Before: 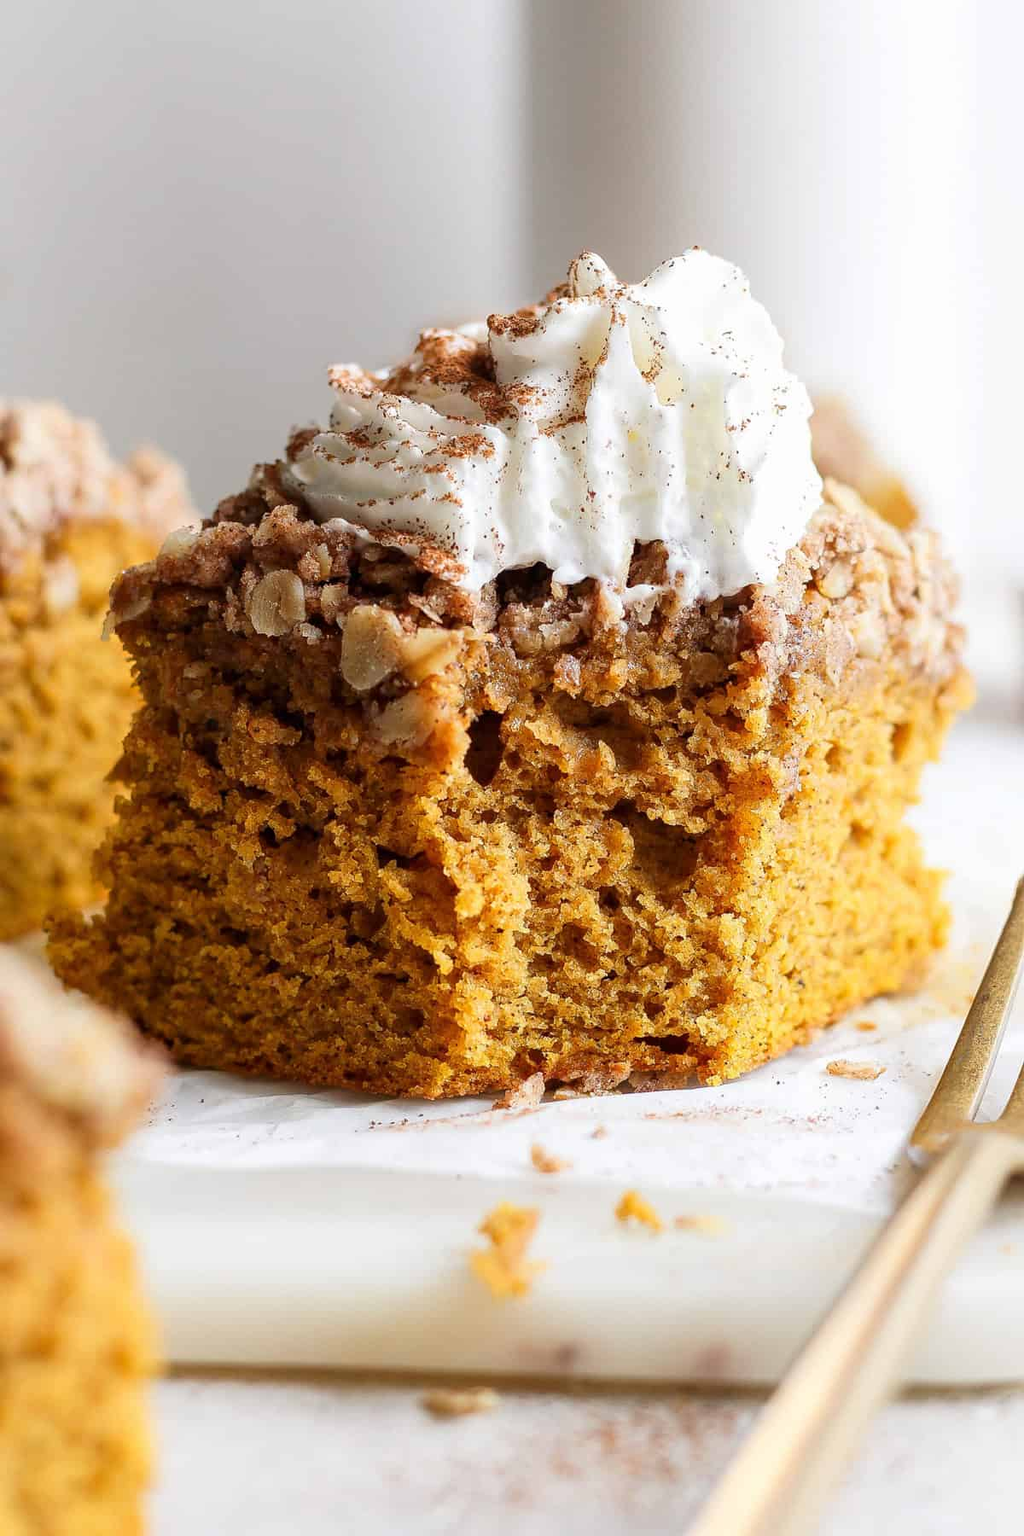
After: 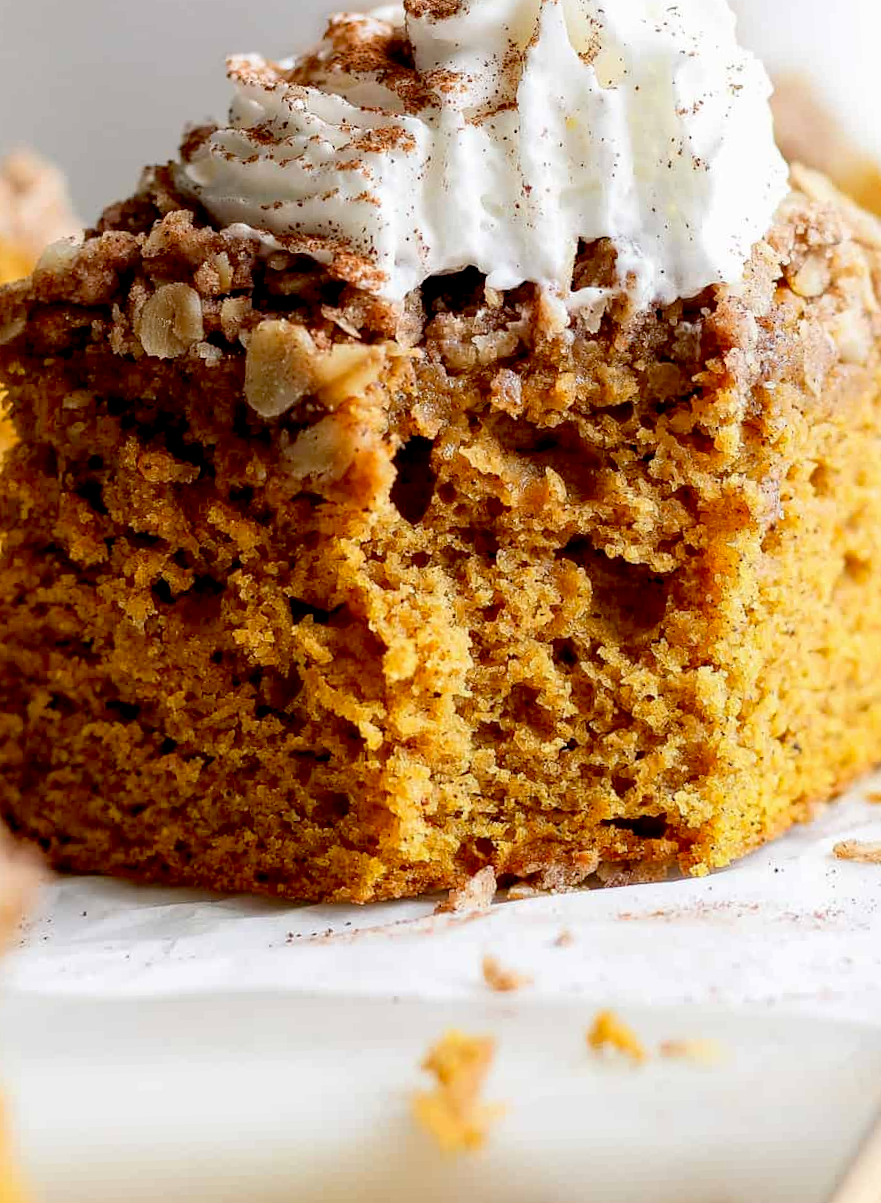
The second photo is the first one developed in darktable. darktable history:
rotate and perspective: rotation -1.68°, lens shift (vertical) -0.146, crop left 0.049, crop right 0.912, crop top 0.032, crop bottom 0.96
crop: left 9.712%, top 16.928%, right 10.845%, bottom 12.332%
exposure: black level correction 0.016, exposure -0.009 EV, compensate highlight preservation false
